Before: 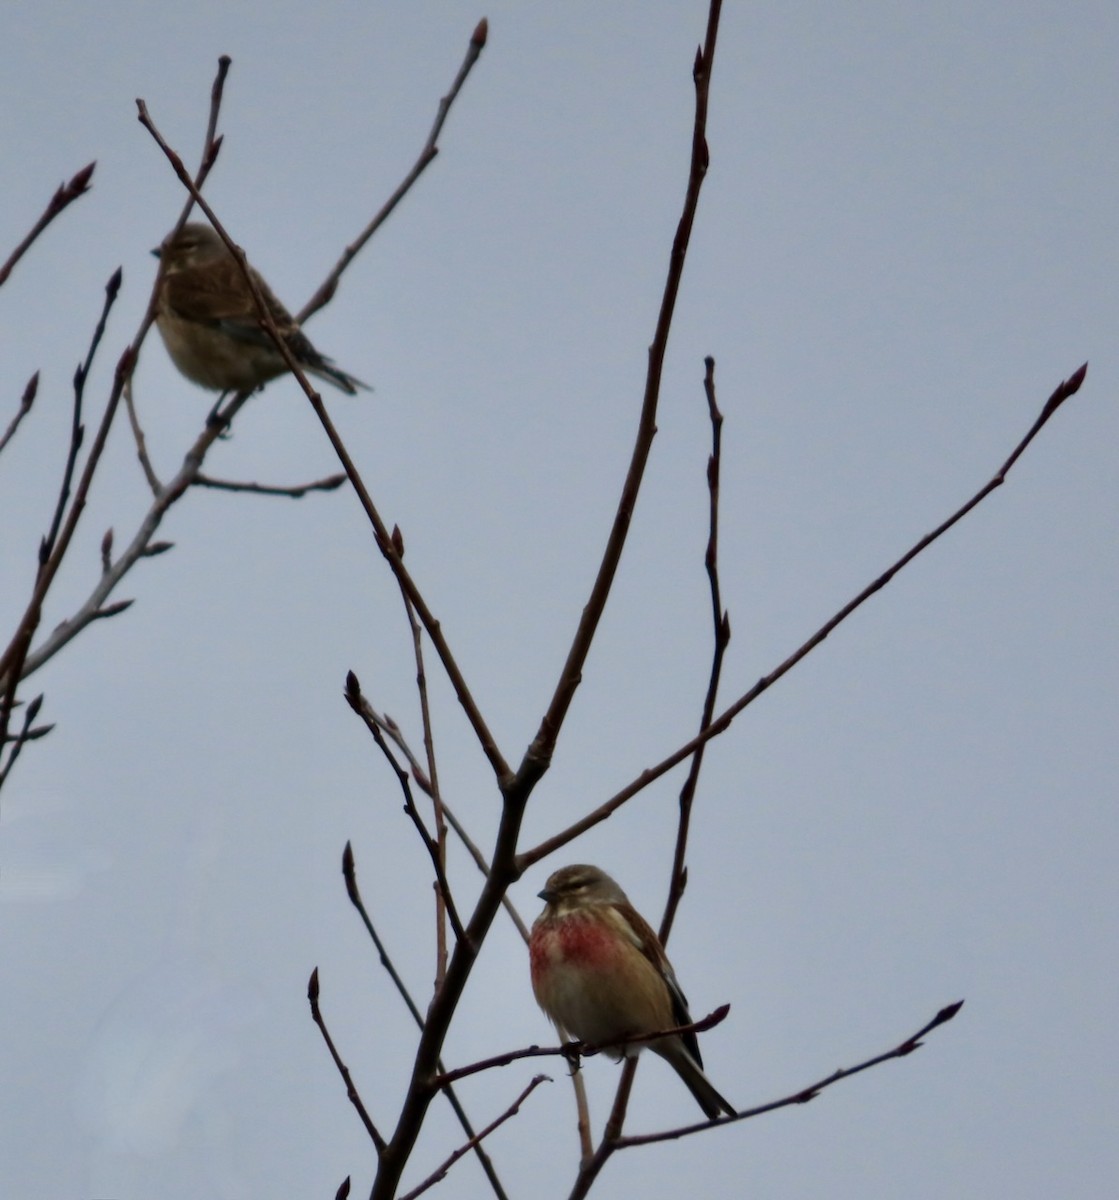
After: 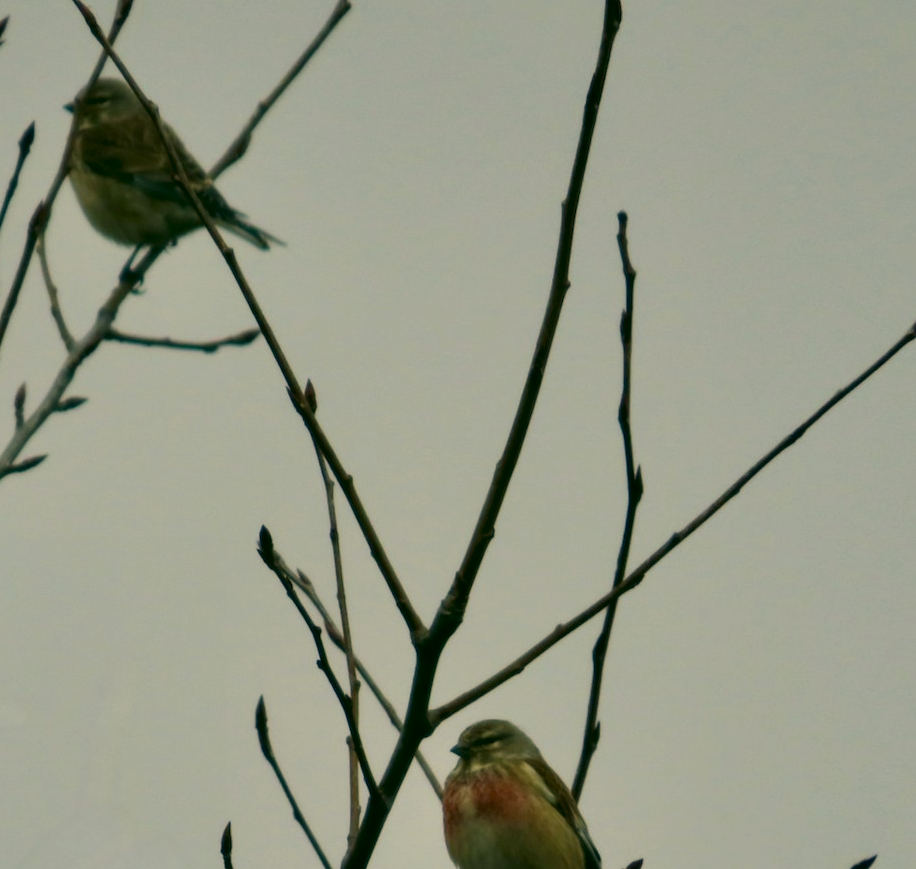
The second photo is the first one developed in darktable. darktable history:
color correction: highlights a* 4.76, highlights b* 24.14, shadows a* -15.49, shadows b* 3.88
crop: left 7.786%, top 12.103%, right 10.314%, bottom 15.478%
shadows and highlights: shadows 25.1, highlights -23.86
